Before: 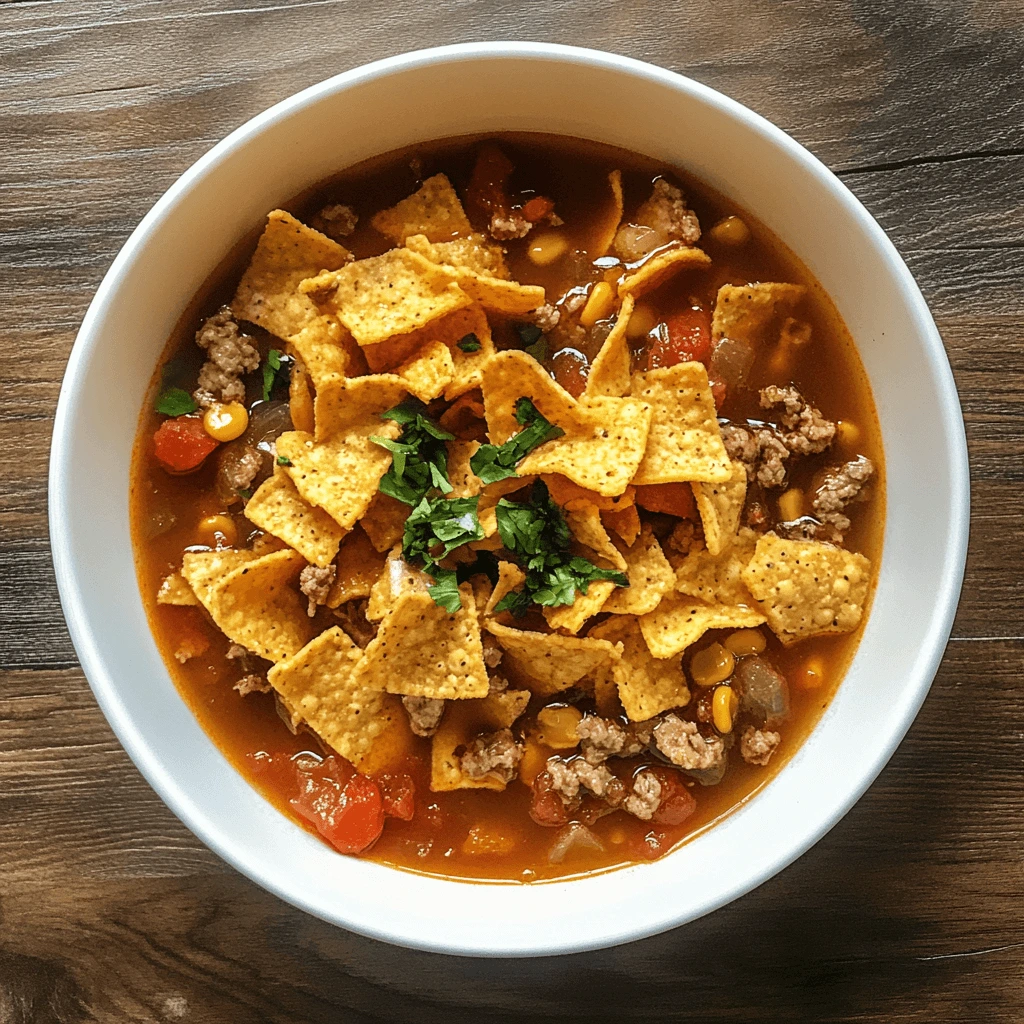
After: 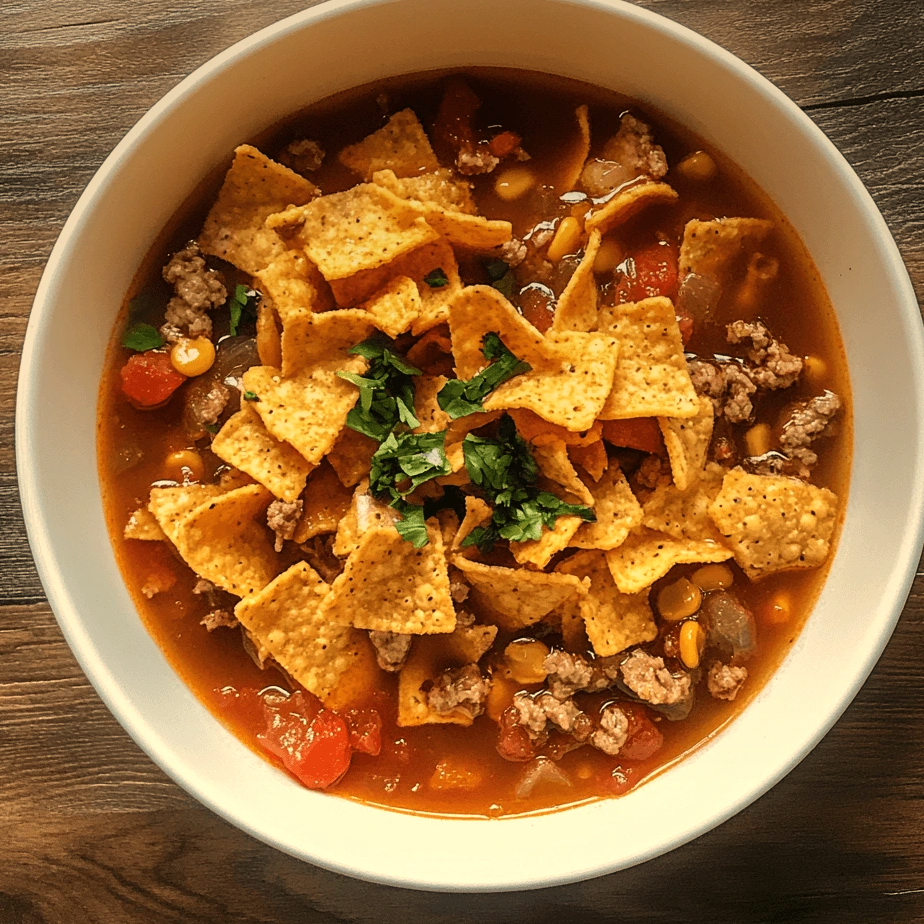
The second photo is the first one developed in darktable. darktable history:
crop: left 3.305%, top 6.436%, right 6.389%, bottom 3.258%
graduated density: on, module defaults
white balance: red 1.123, blue 0.83
